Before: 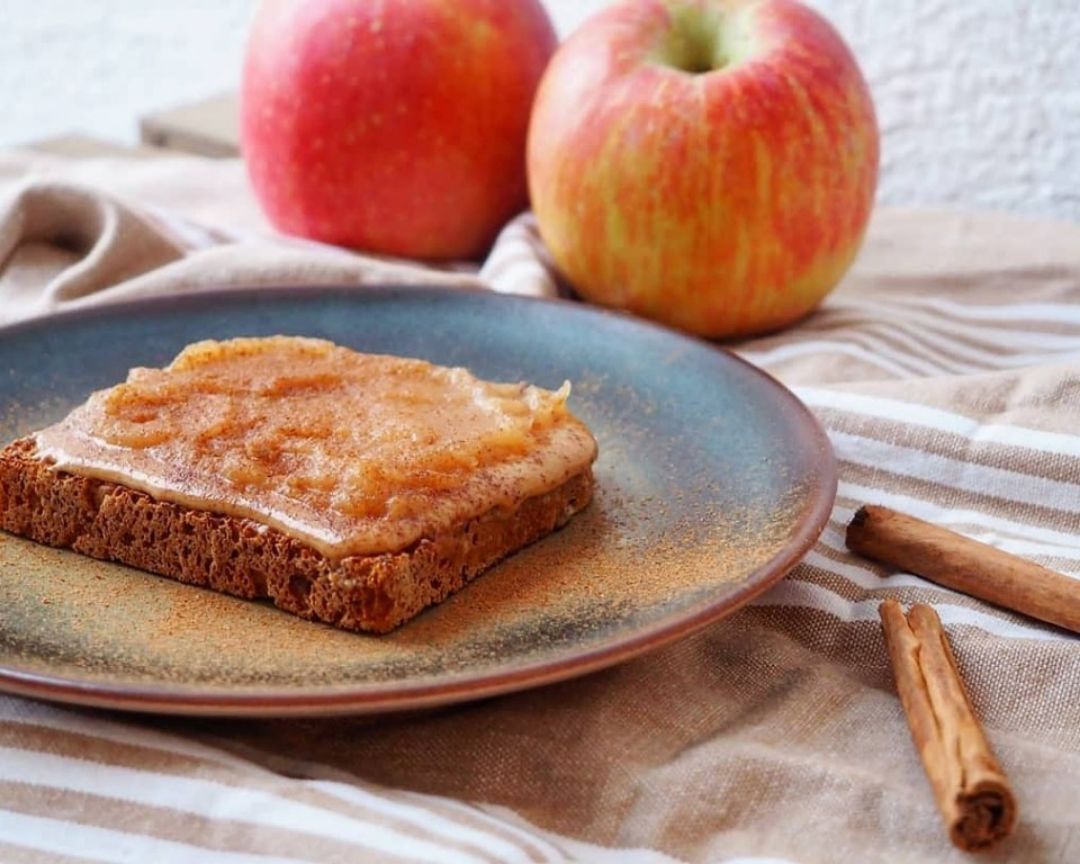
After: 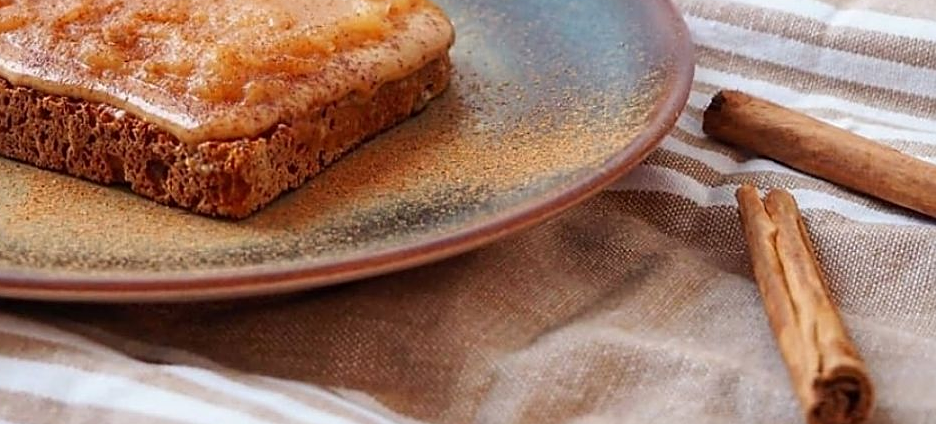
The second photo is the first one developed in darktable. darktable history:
crop and rotate: left 13.304%, top 48.066%, bottom 2.779%
sharpen: on, module defaults
